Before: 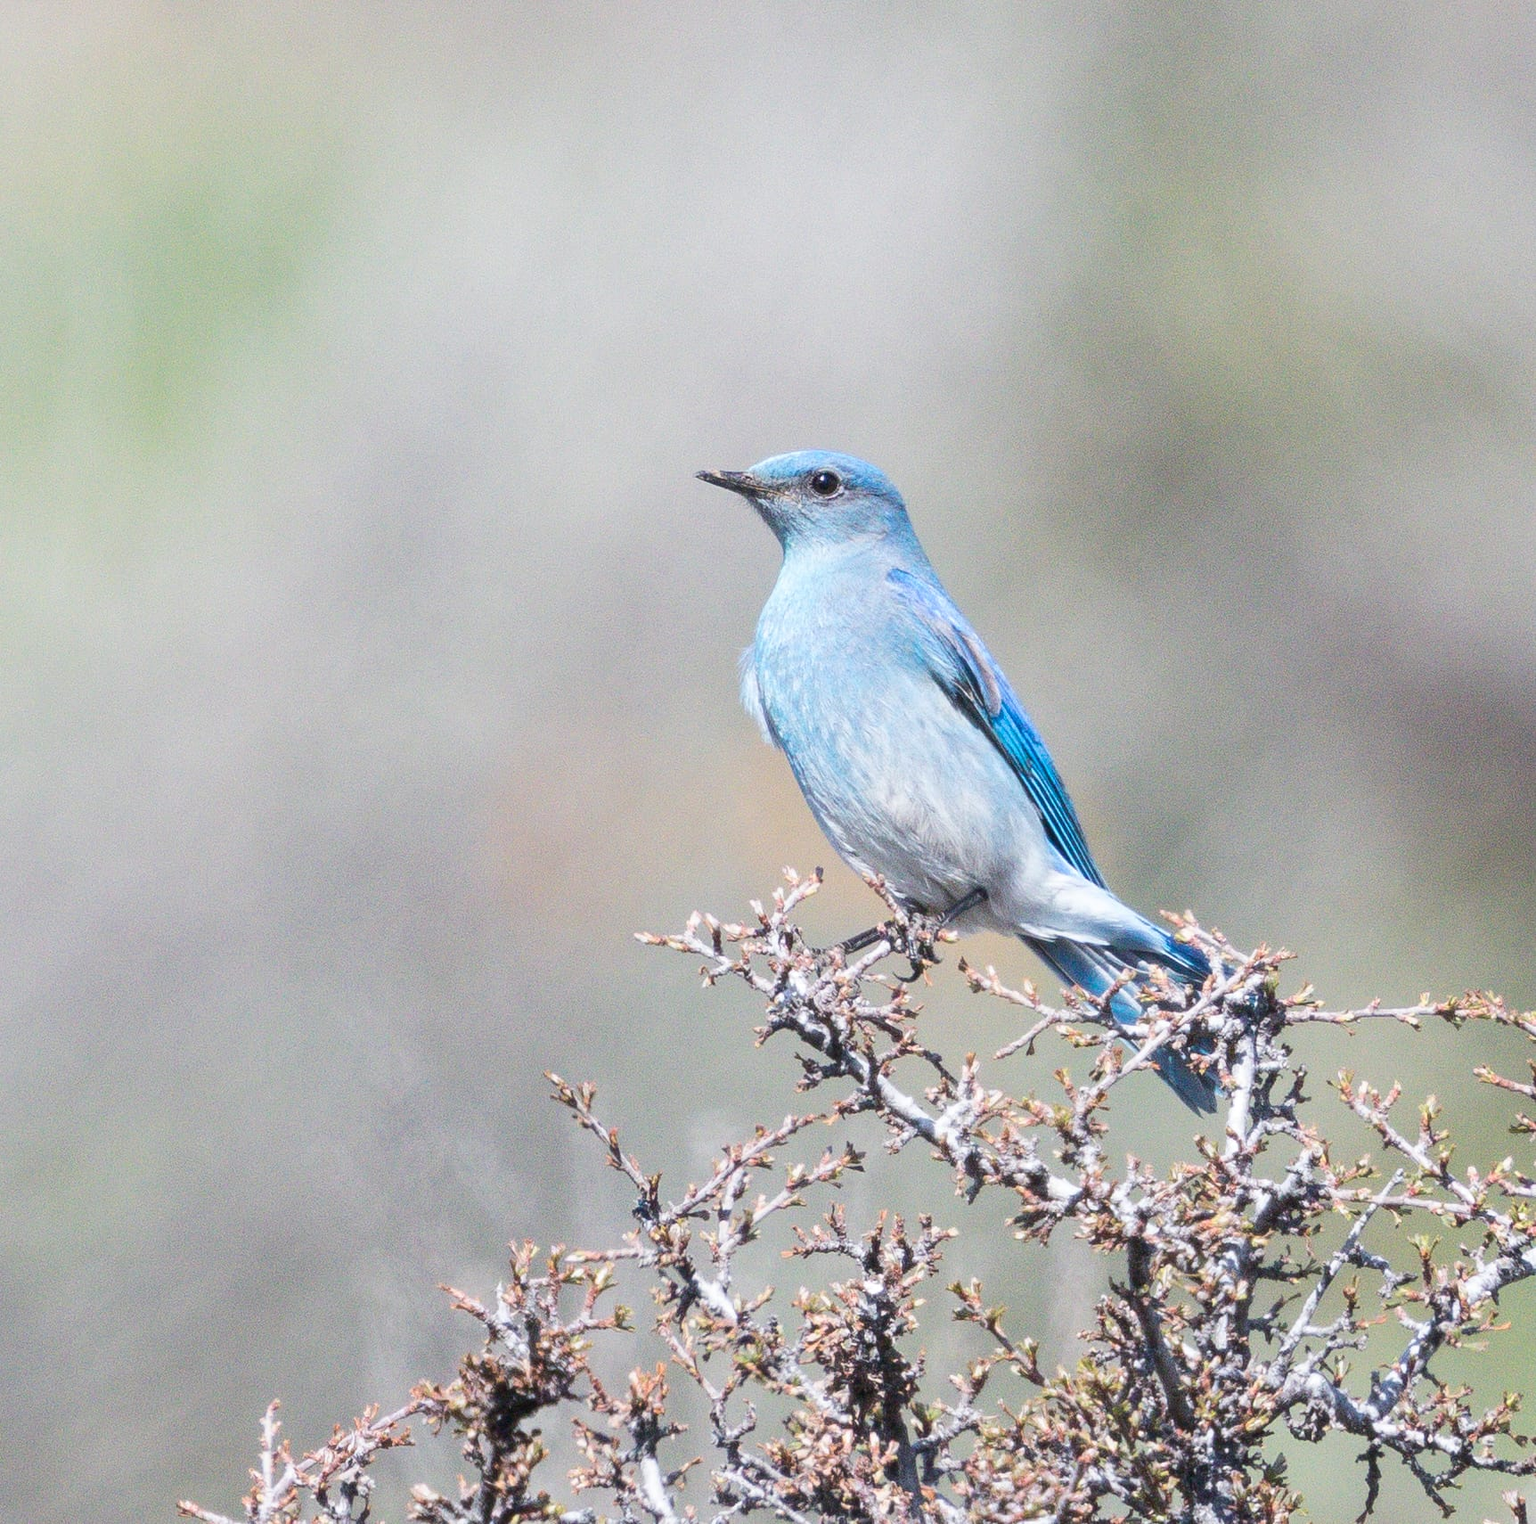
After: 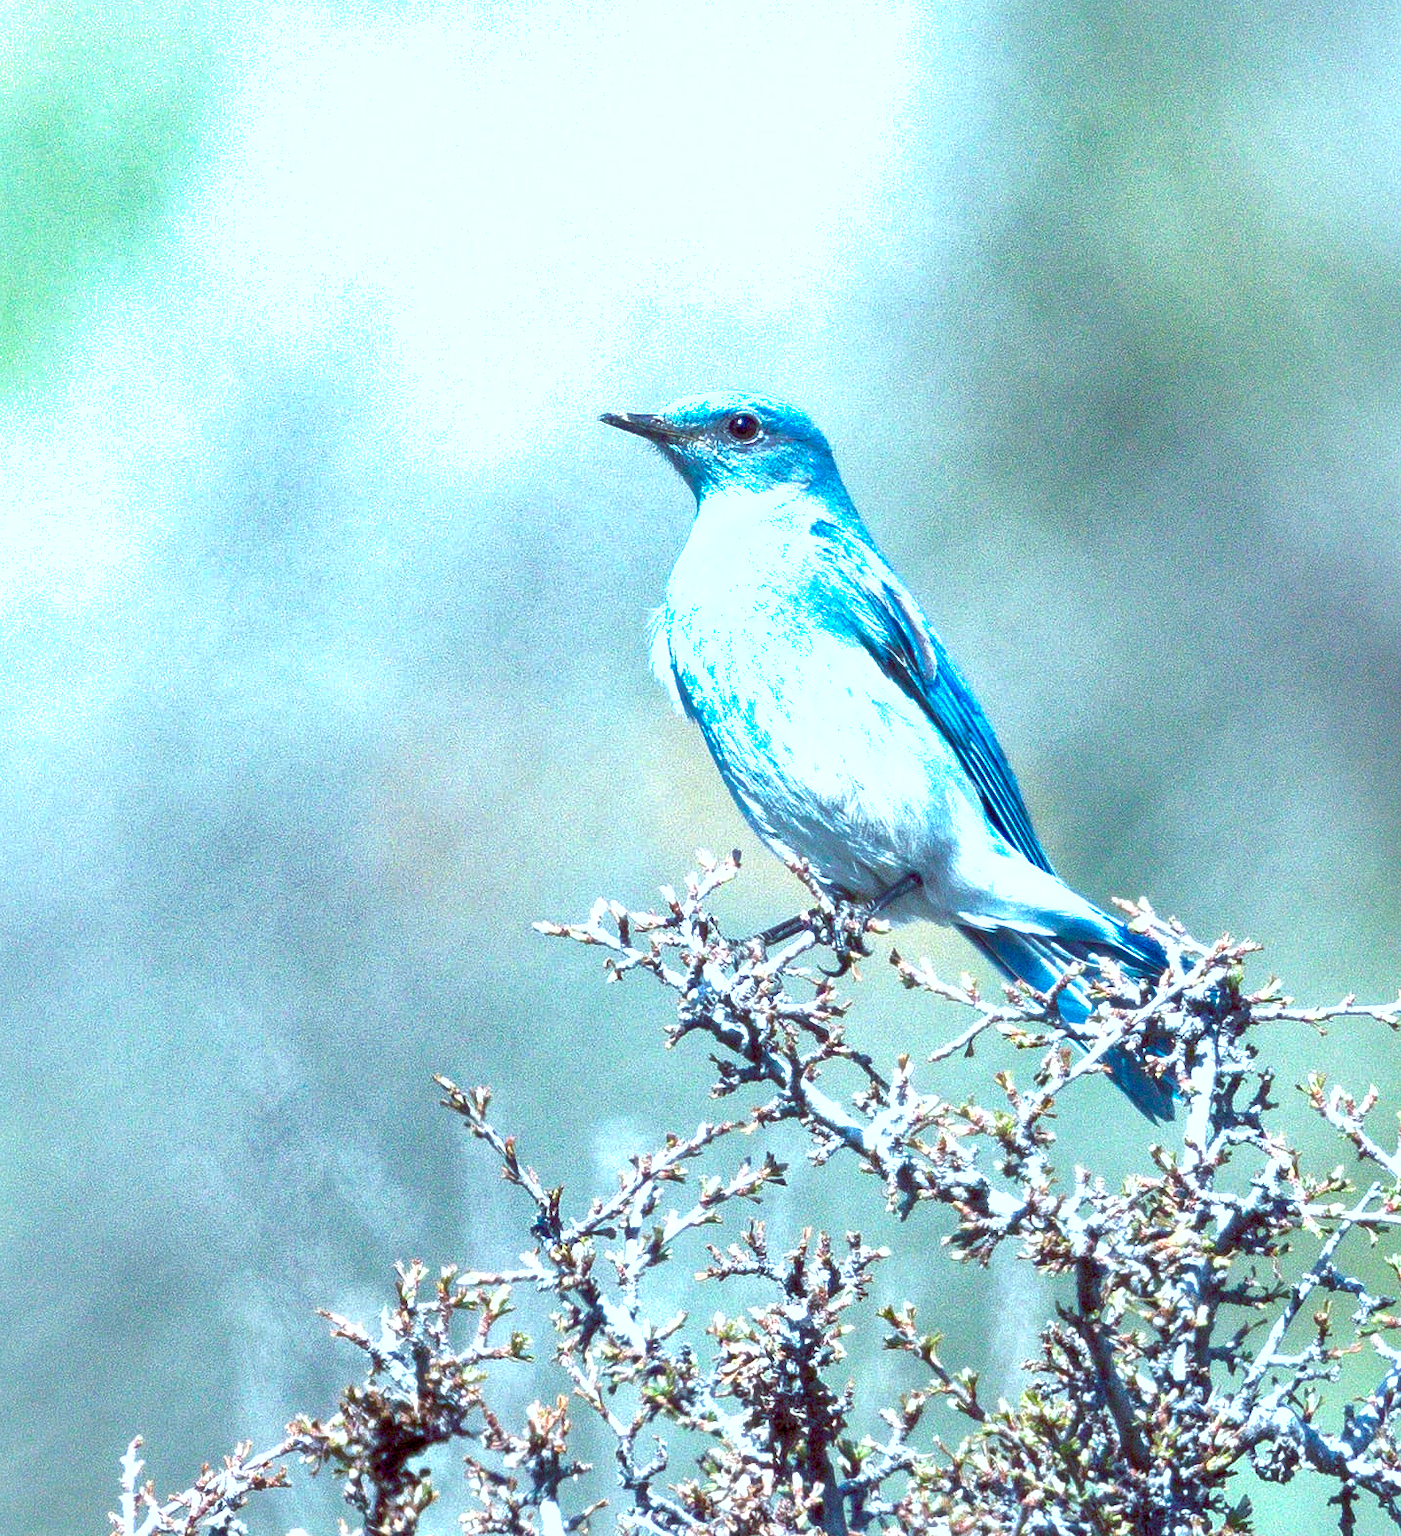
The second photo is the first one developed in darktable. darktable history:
crop: left 9.807%, top 6.259%, right 7.334%, bottom 2.177%
shadows and highlights: on, module defaults
exposure: compensate highlight preservation false
color balance rgb: shadows lift › luminance -7.7%, shadows lift › chroma 2.13%, shadows lift › hue 200.79°, power › luminance -7.77%, power › chroma 2.27%, power › hue 220.69°, highlights gain › luminance 15.15%, highlights gain › chroma 4%, highlights gain › hue 209.35°, global offset › luminance -0.21%, global offset › chroma 0.27%, perceptual saturation grading › global saturation 24.42%, perceptual saturation grading › highlights -24.42%, perceptual saturation grading › mid-tones 24.42%, perceptual saturation grading › shadows 40%, perceptual brilliance grading › global brilliance -5%, perceptual brilliance grading › highlights 24.42%, perceptual brilliance grading › mid-tones 7%, perceptual brilliance grading › shadows -5%
